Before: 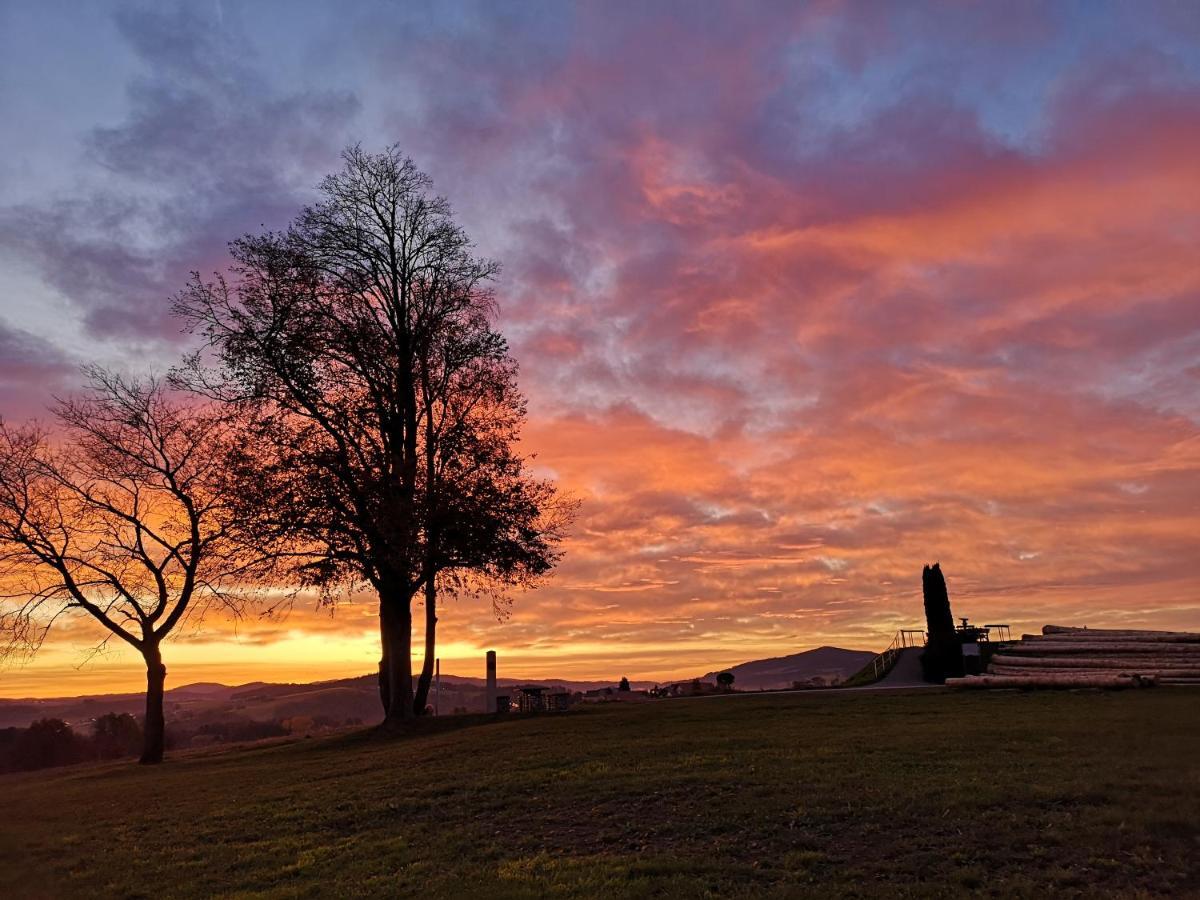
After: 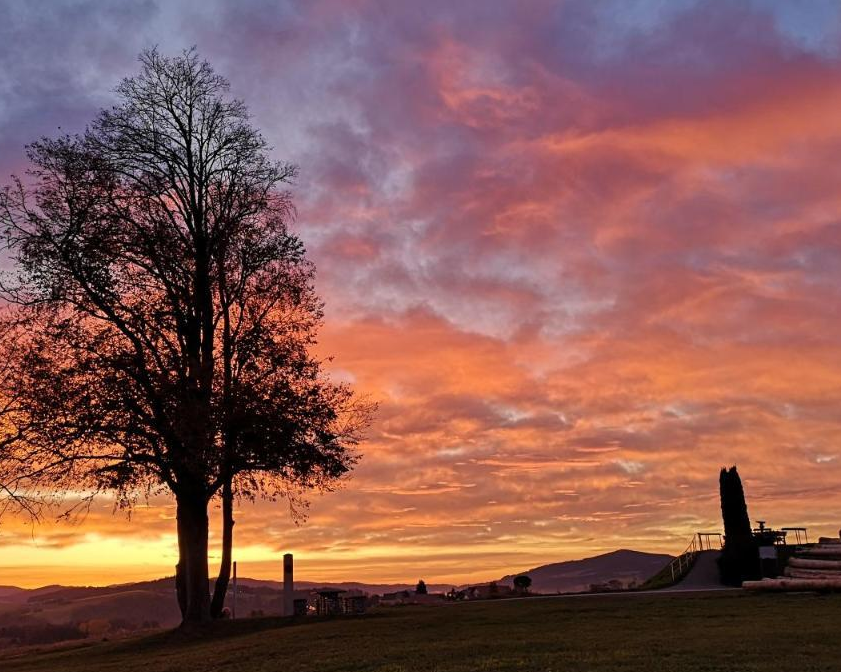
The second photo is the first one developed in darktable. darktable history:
crop and rotate: left 16.963%, top 10.855%, right 12.931%, bottom 14.46%
